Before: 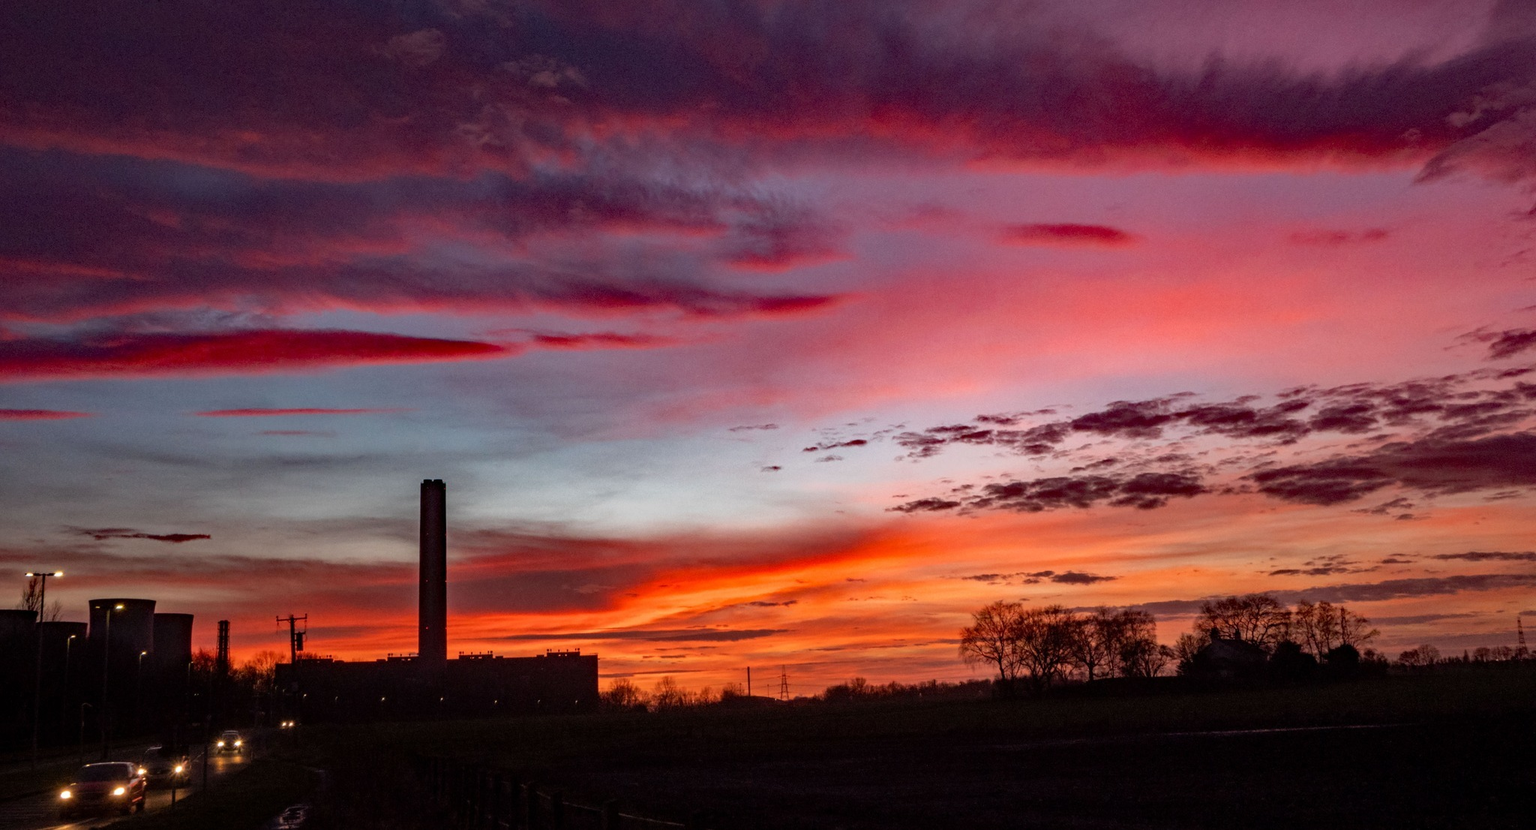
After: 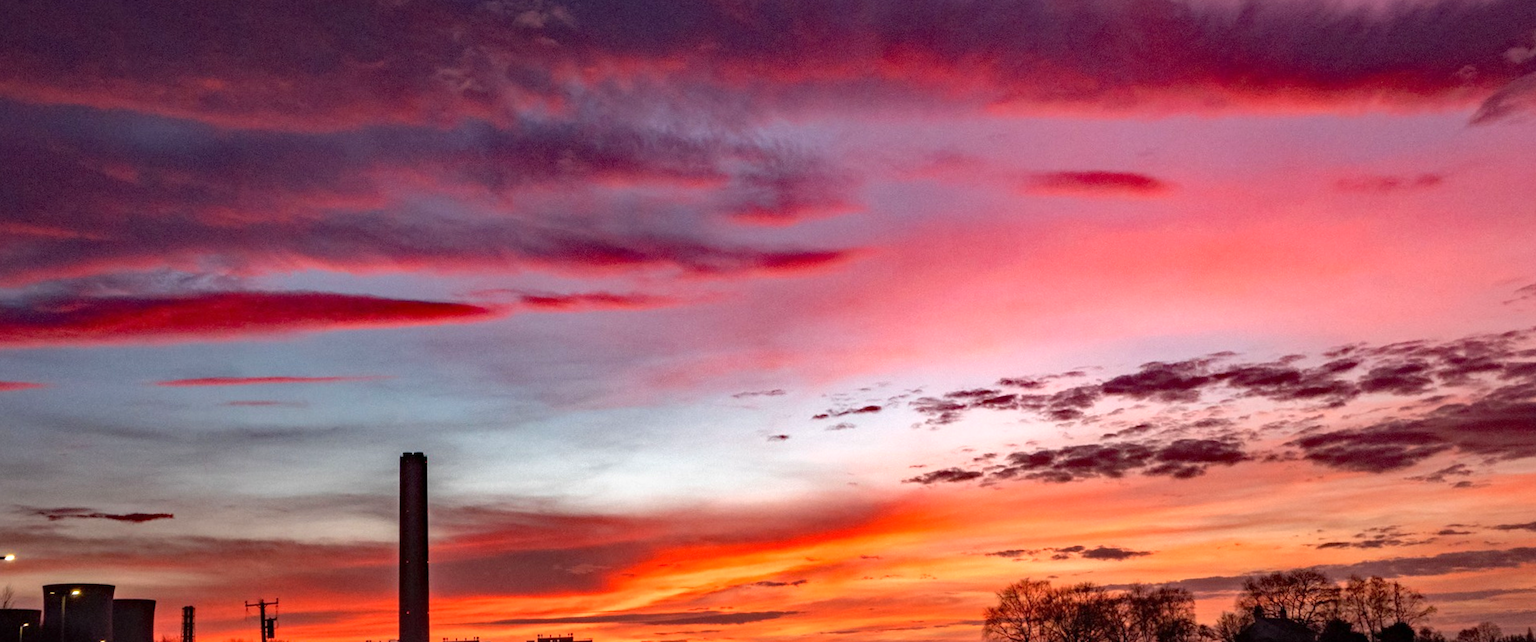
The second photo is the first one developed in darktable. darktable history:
rotate and perspective: rotation -0.45°, automatic cropping original format, crop left 0.008, crop right 0.992, crop top 0.012, crop bottom 0.988
exposure: exposure 0.6 EV, compensate highlight preservation false
crop: left 2.737%, top 7.287%, right 3.421%, bottom 20.179%
